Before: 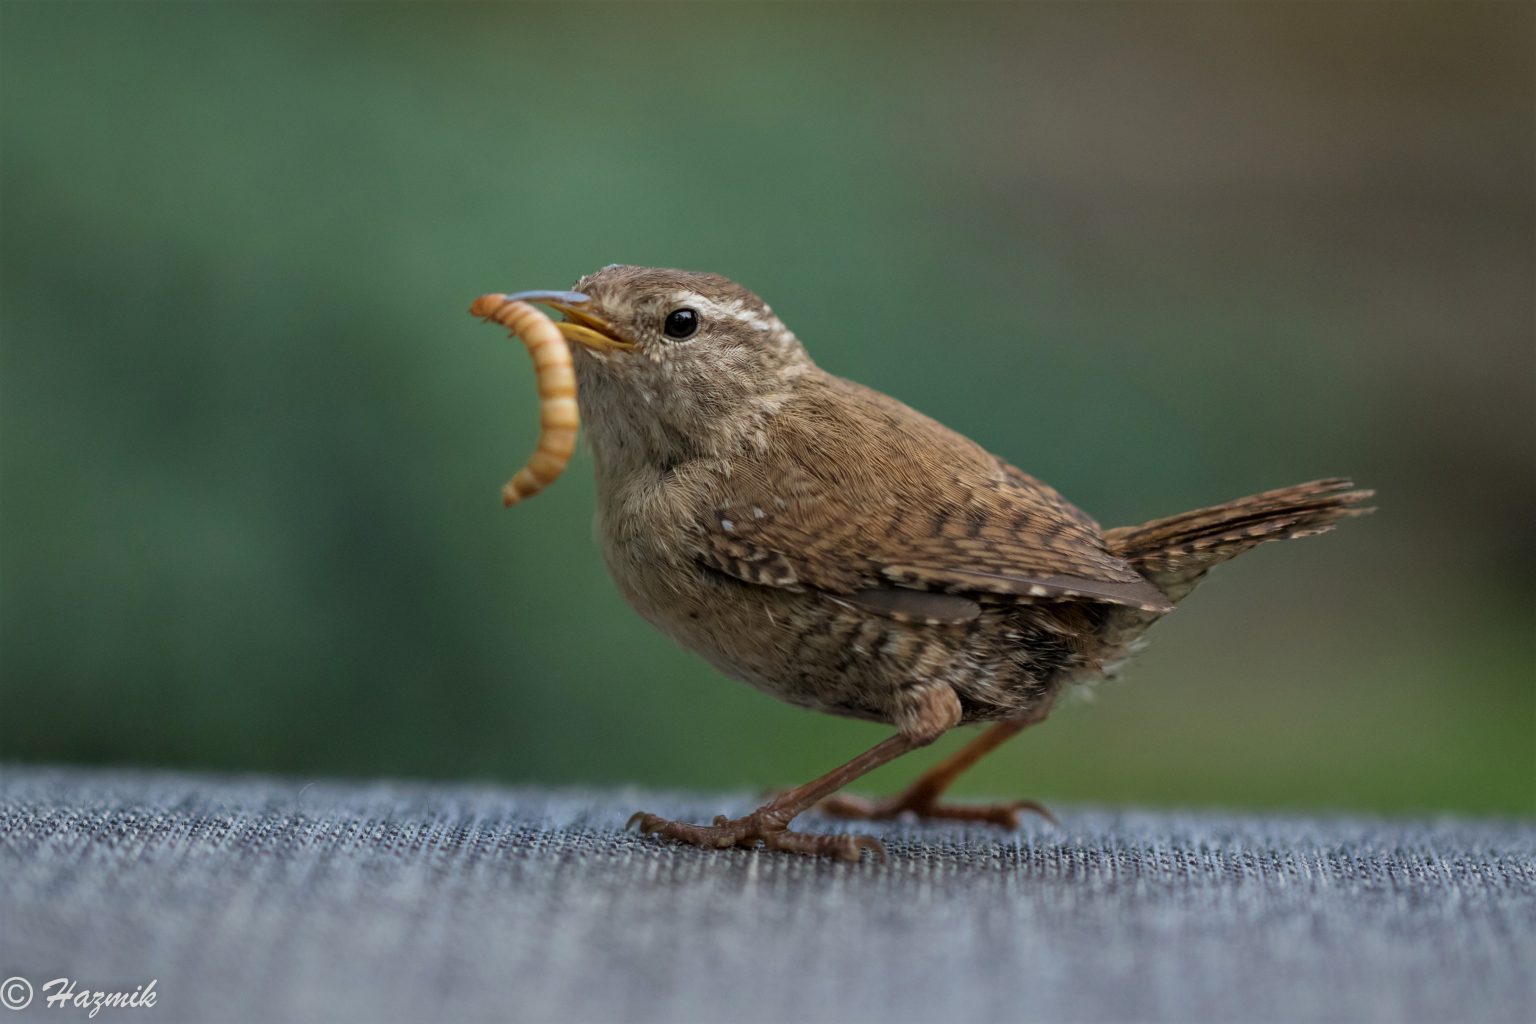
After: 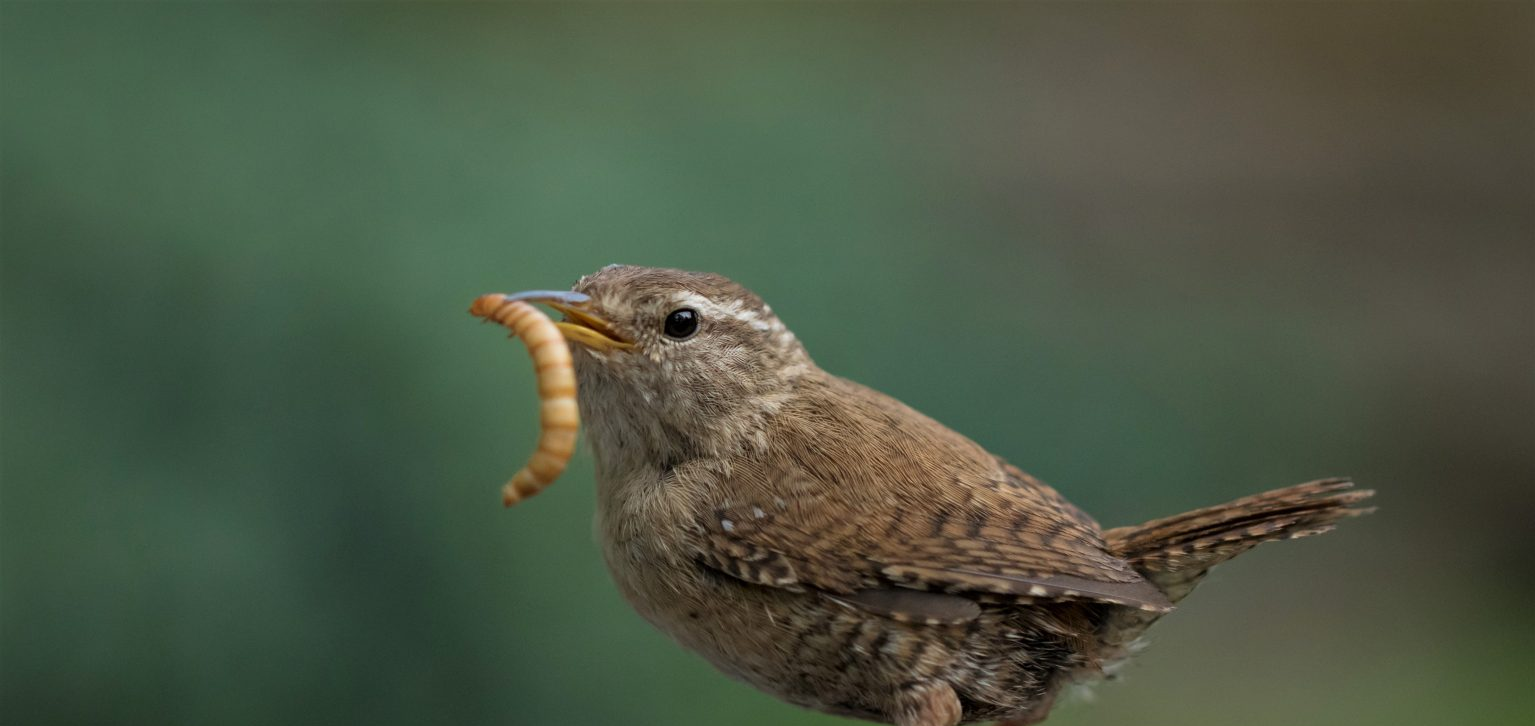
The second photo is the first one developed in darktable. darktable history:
crop: right 0.001%, bottom 29.043%
